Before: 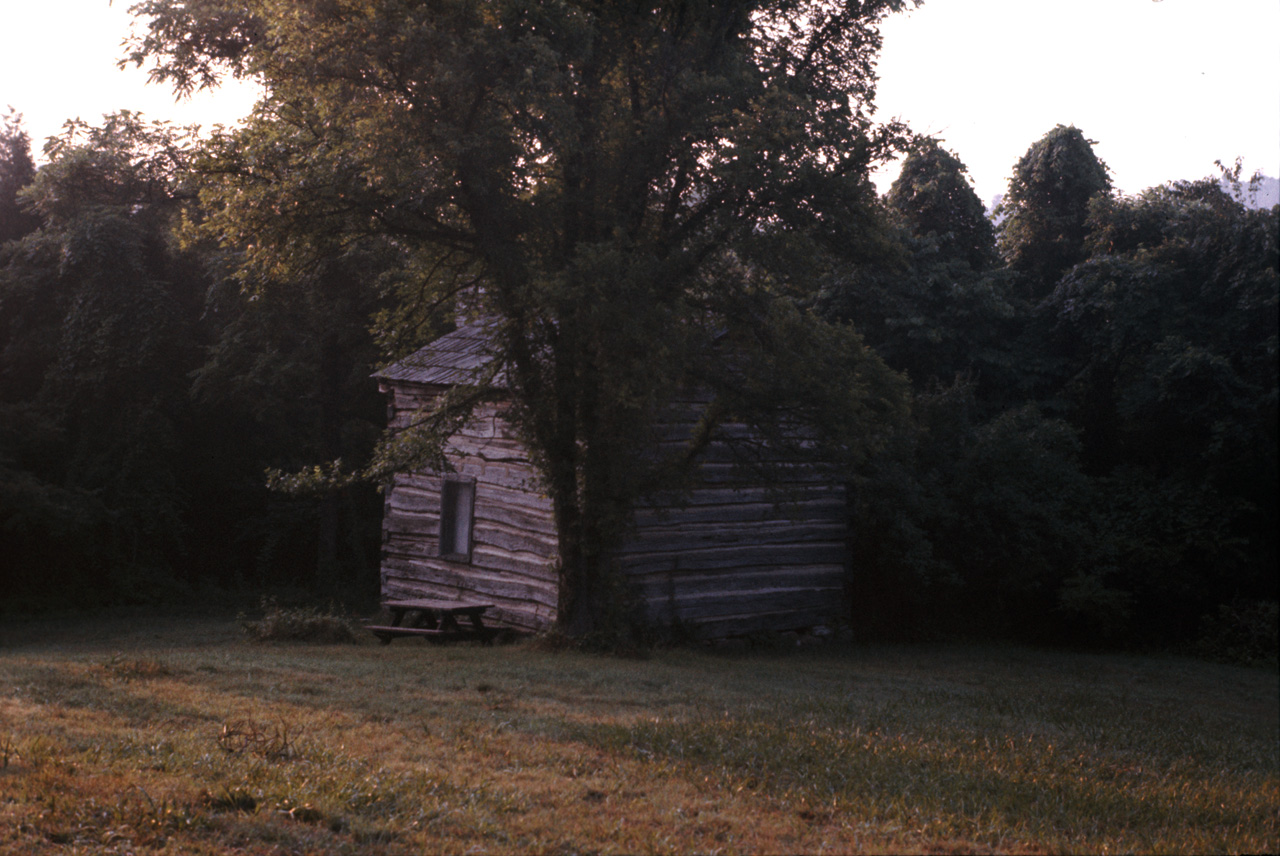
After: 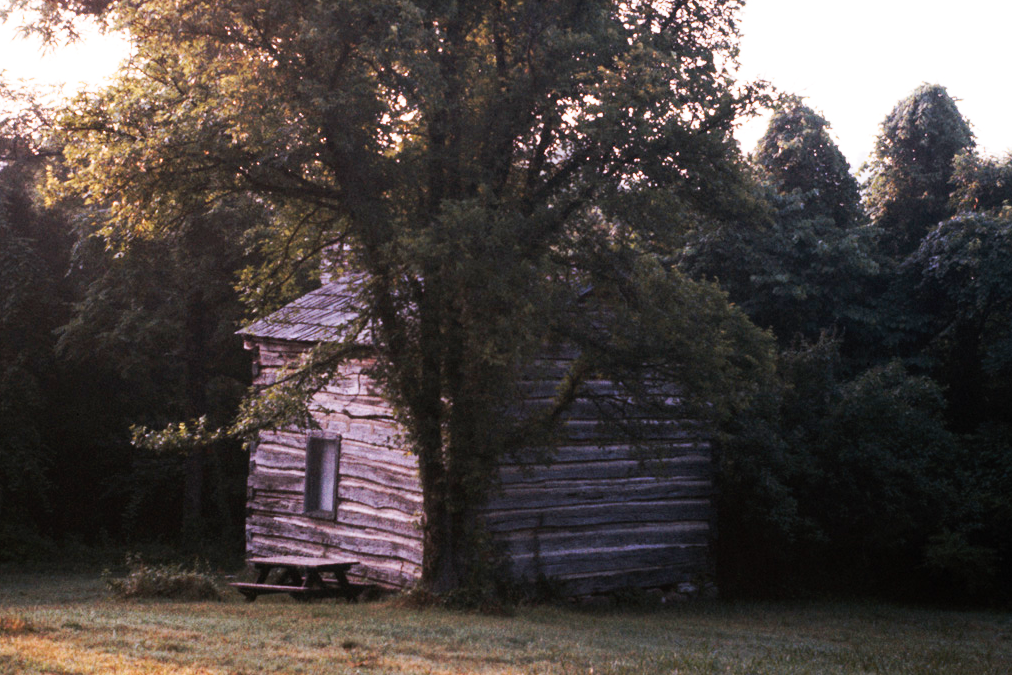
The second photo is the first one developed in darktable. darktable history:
tone curve: curves: ch0 [(0, 0) (0.003, 0.003) (0.011, 0.011) (0.025, 0.026) (0.044, 0.045) (0.069, 0.087) (0.1, 0.141) (0.136, 0.202) (0.177, 0.271) (0.224, 0.357) (0.277, 0.461) (0.335, 0.583) (0.399, 0.685) (0.468, 0.782) (0.543, 0.867) (0.623, 0.927) (0.709, 0.96) (0.801, 0.975) (0.898, 0.987) (1, 1)], preserve colors none
crop and rotate: left 10.571%, top 5.126%, right 10.36%, bottom 15.964%
